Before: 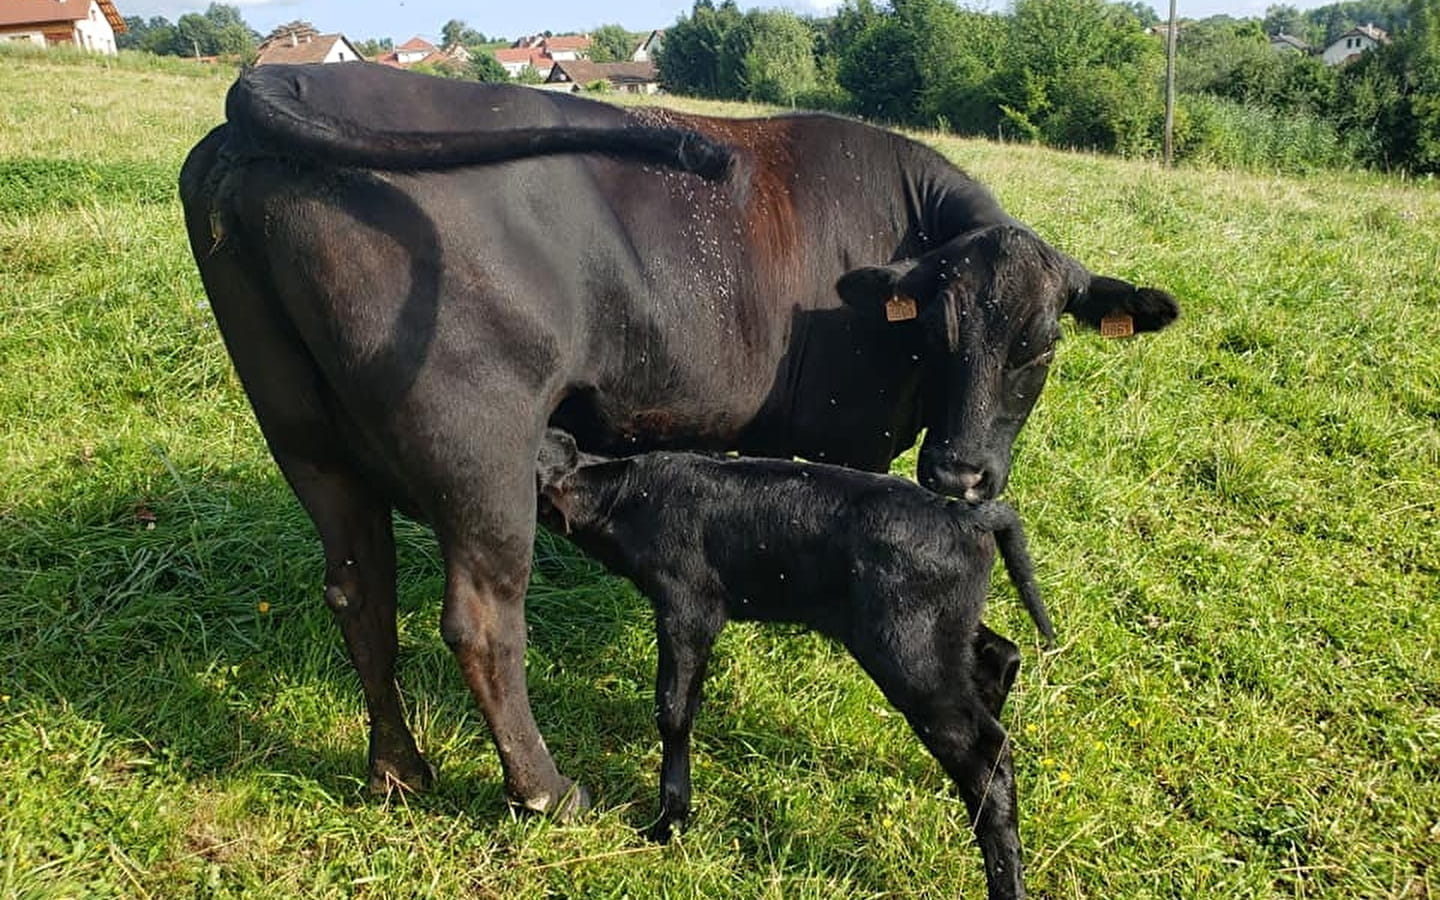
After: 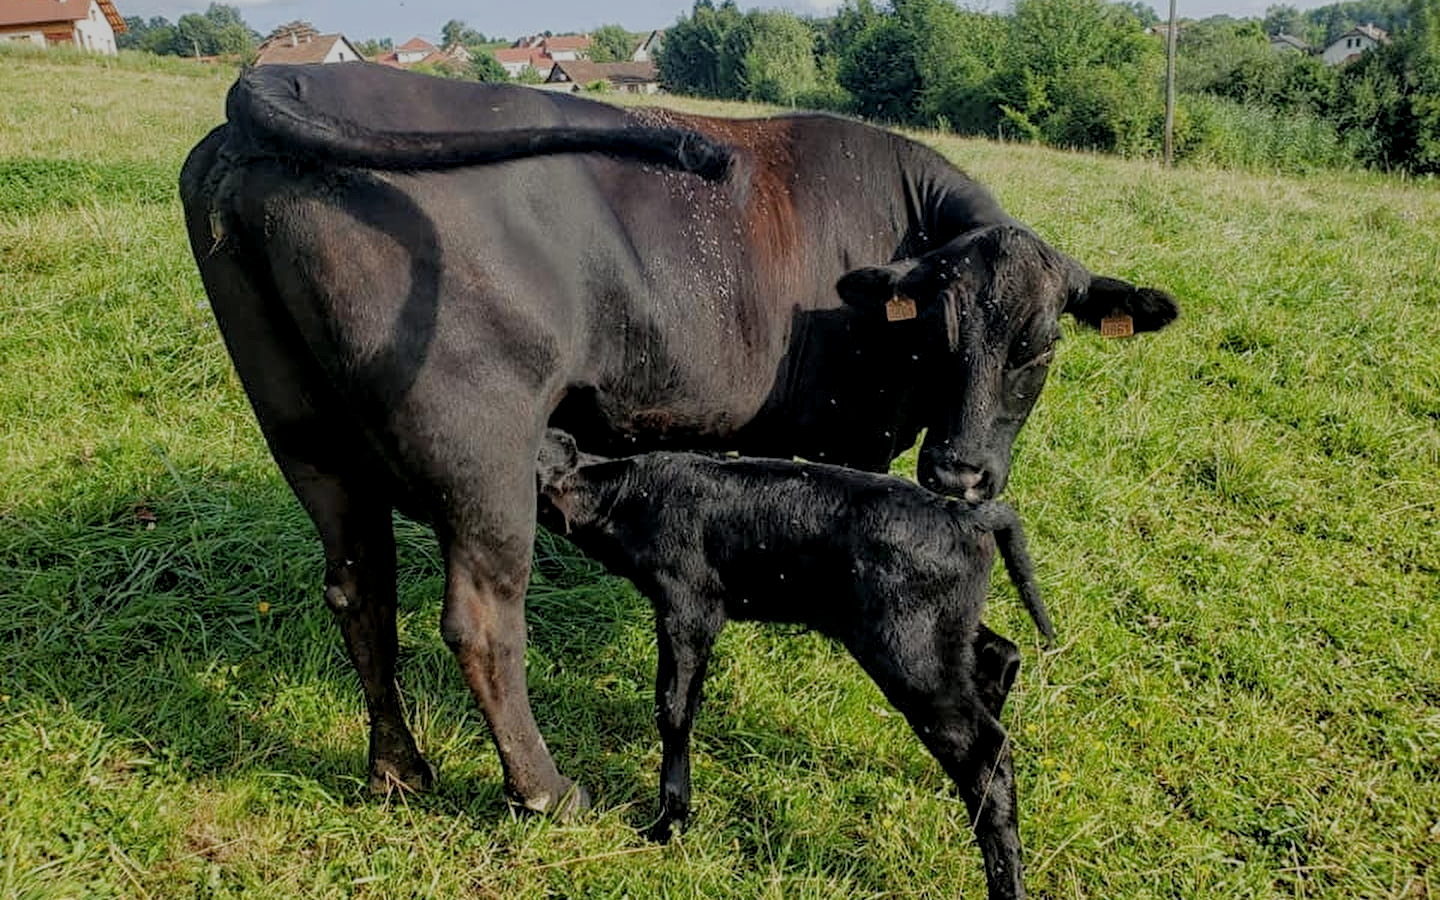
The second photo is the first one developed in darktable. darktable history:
filmic rgb: black relative exposure -7.21 EV, white relative exposure 5.38 EV, threshold 2.98 EV, hardness 3.03, enable highlight reconstruction true
local contrast: on, module defaults
tone equalizer: -8 EV 0.26 EV, -7 EV 0.44 EV, -6 EV 0.416 EV, -5 EV 0.263 EV, -3 EV -0.246 EV, -2 EV -0.403 EV, -1 EV -0.393 EV, +0 EV -0.22 EV, edges refinement/feathering 500, mask exposure compensation -1.57 EV, preserve details no
